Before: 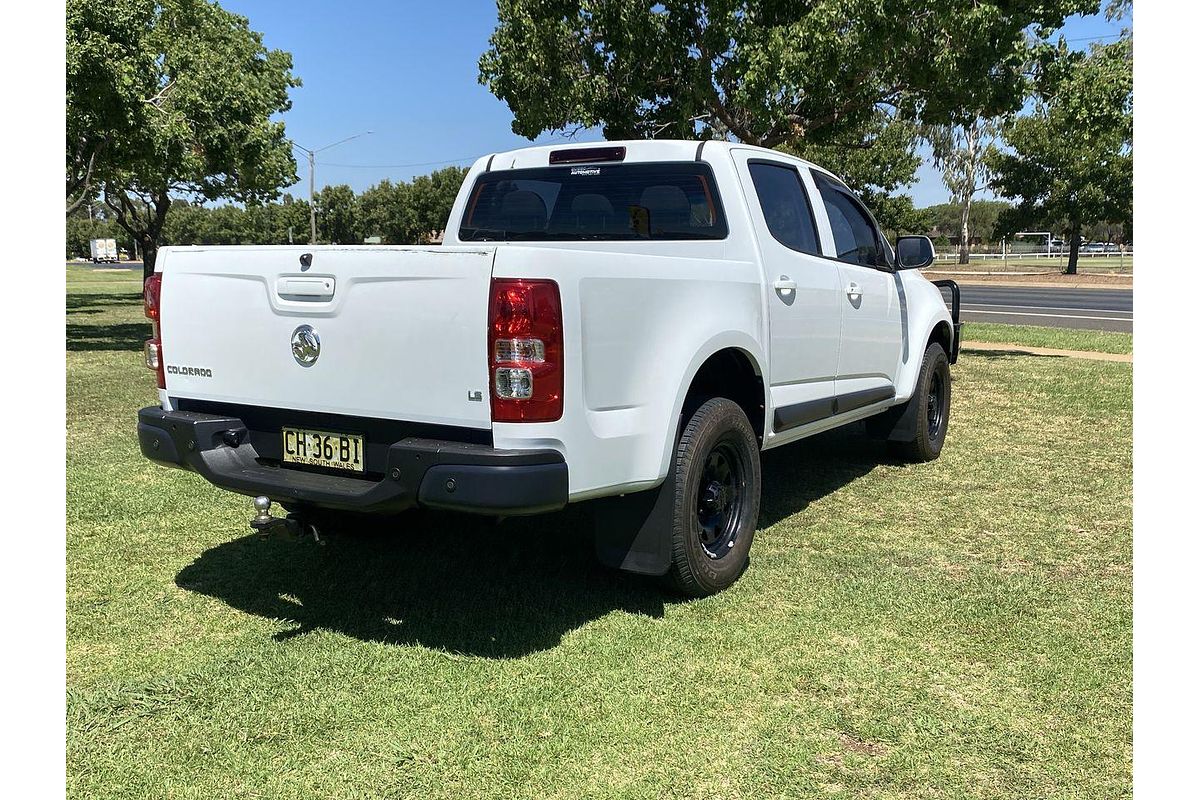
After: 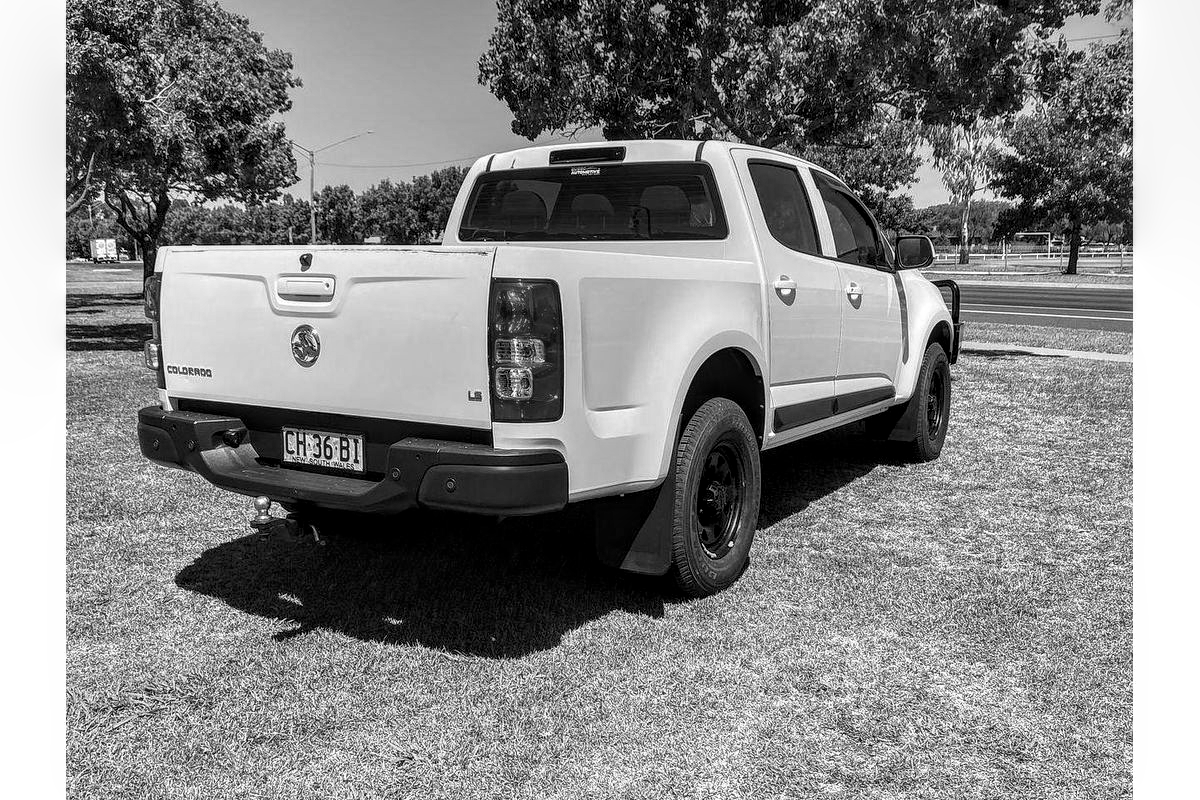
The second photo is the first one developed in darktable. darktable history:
monochrome: on, module defaults
local contrast: highlights 20%, detail 150%
velvia: strength 27%
